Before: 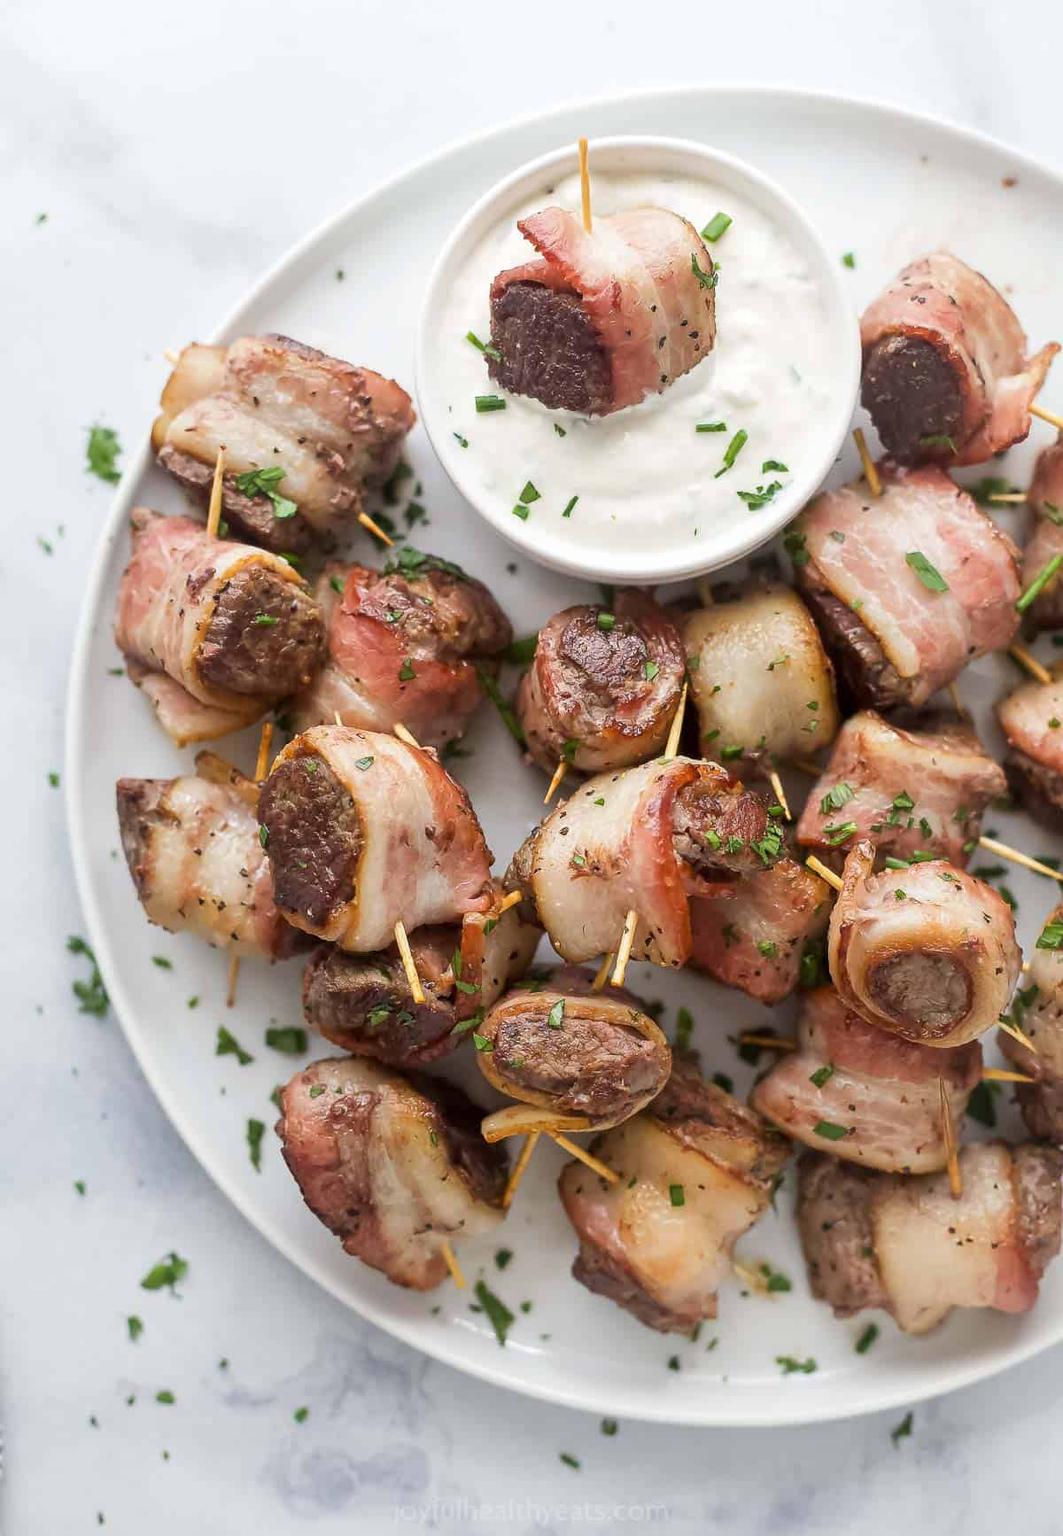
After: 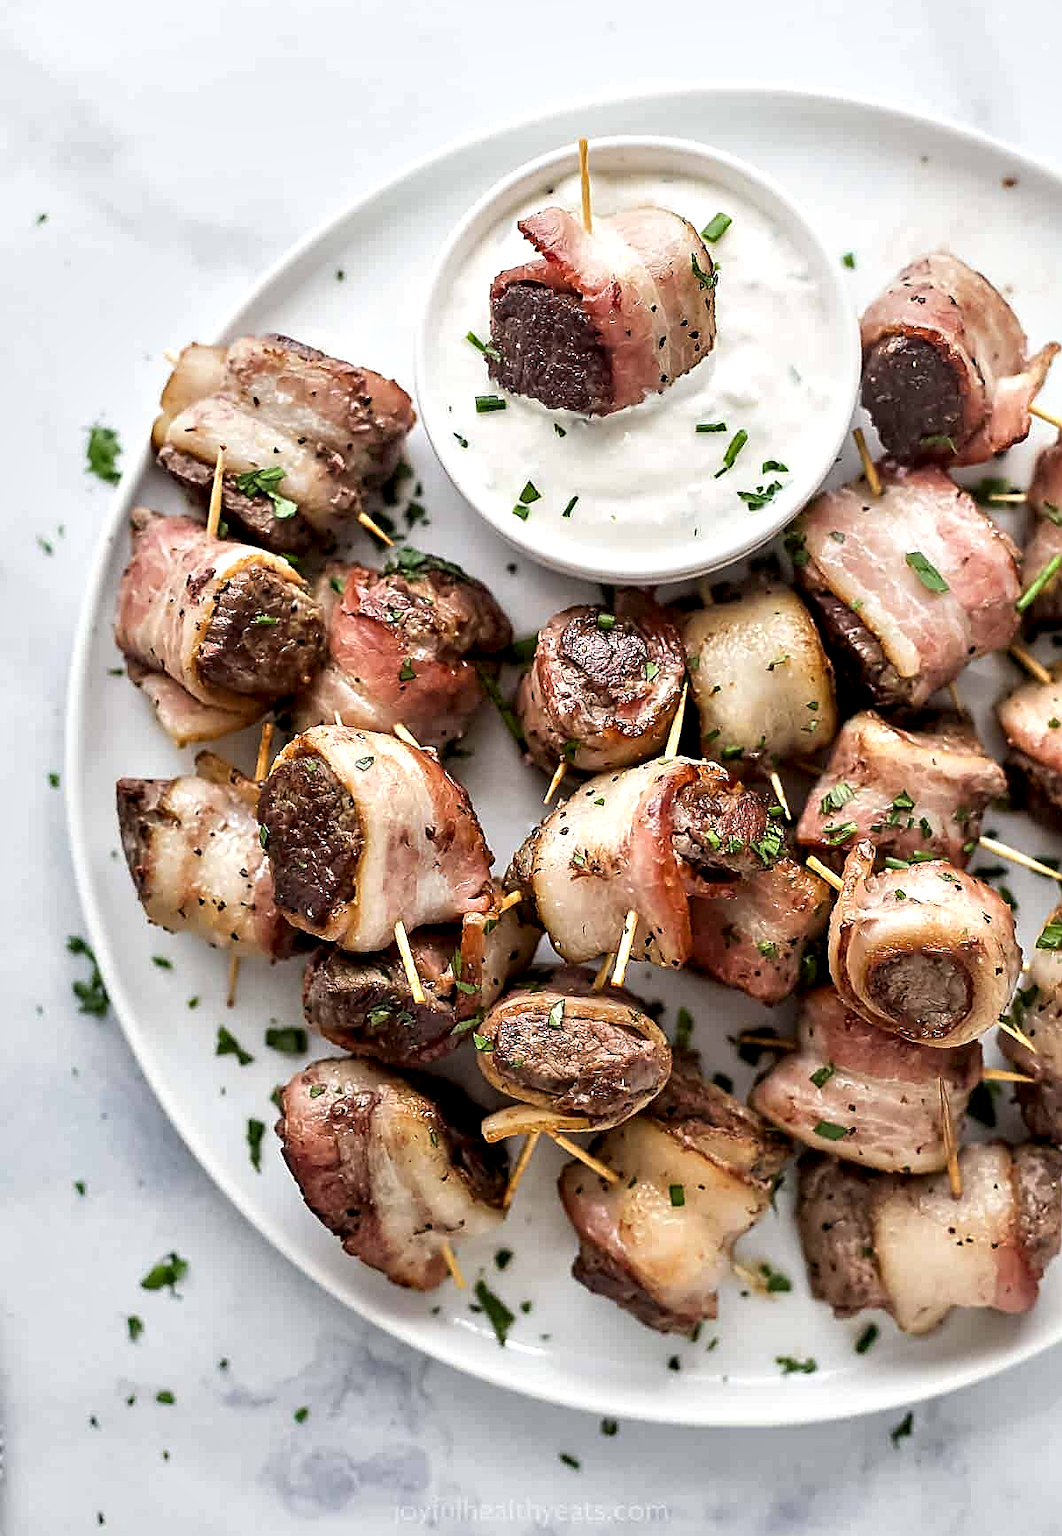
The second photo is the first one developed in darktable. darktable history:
contrast equalizer: y [[0.601, 0.6, 0.598, 0.598, 0.6, 0.601], [0.5 ×6], [0.5 ×6], [0 ×6], [0 ×6]]
sharpen: amount 0.595
